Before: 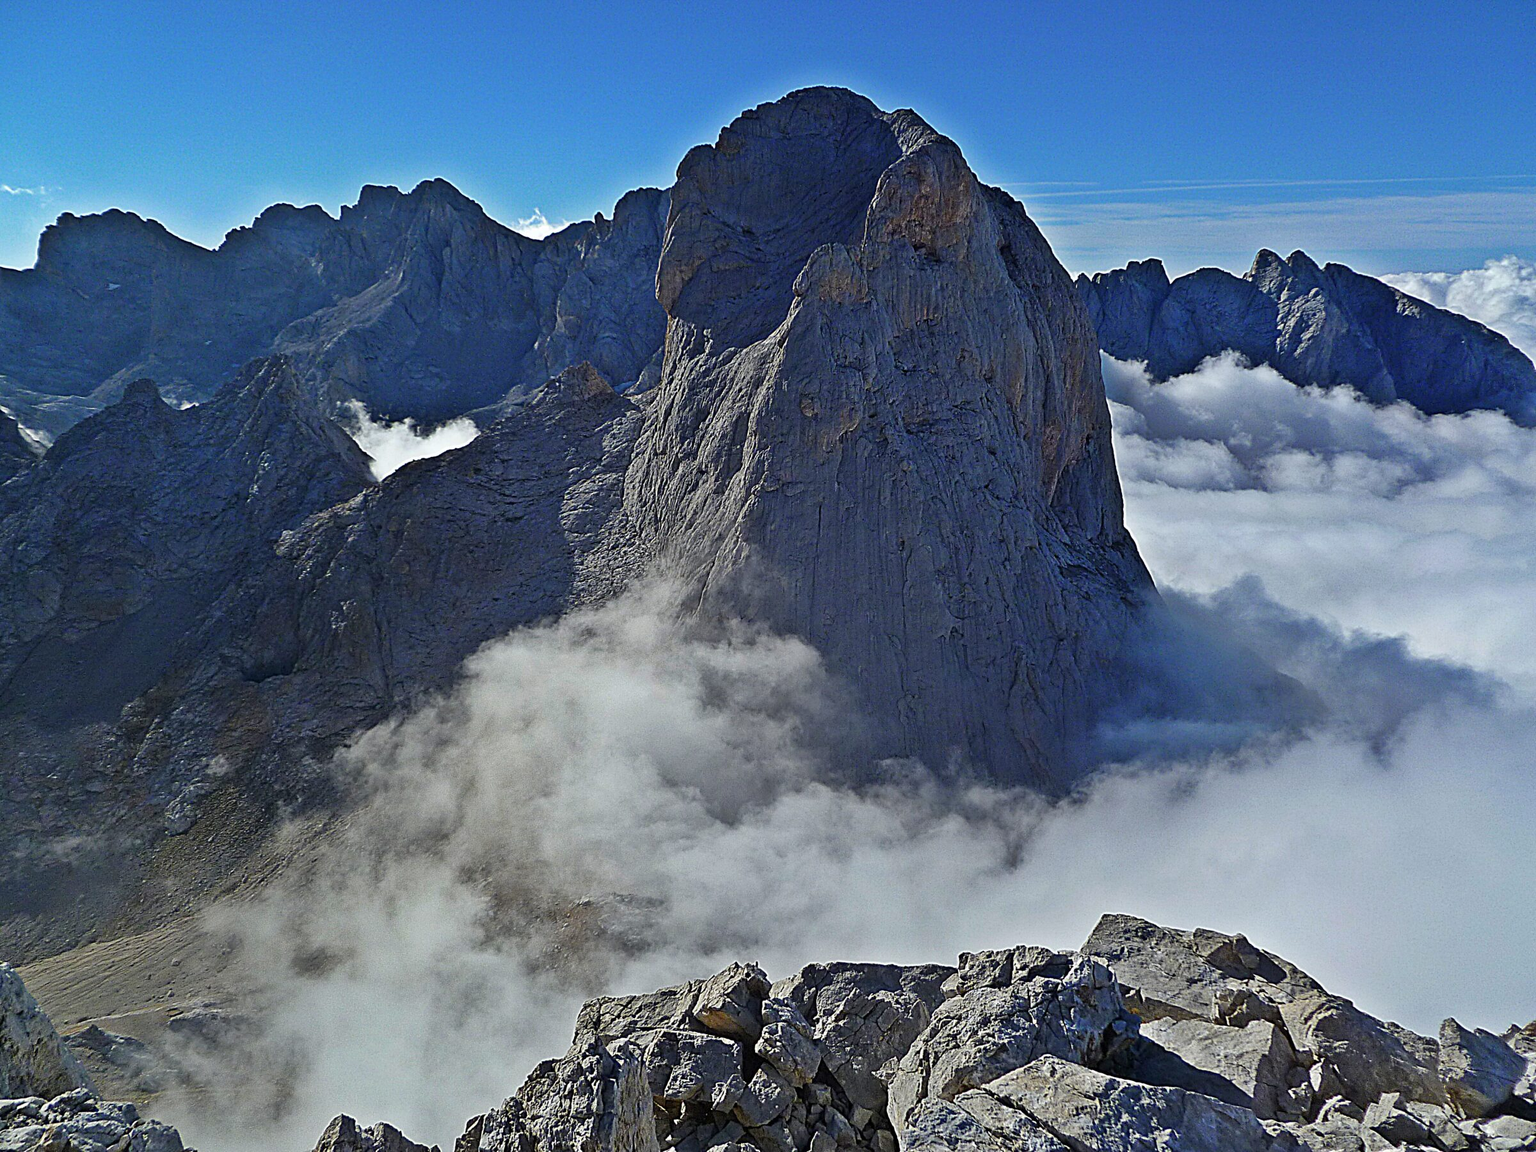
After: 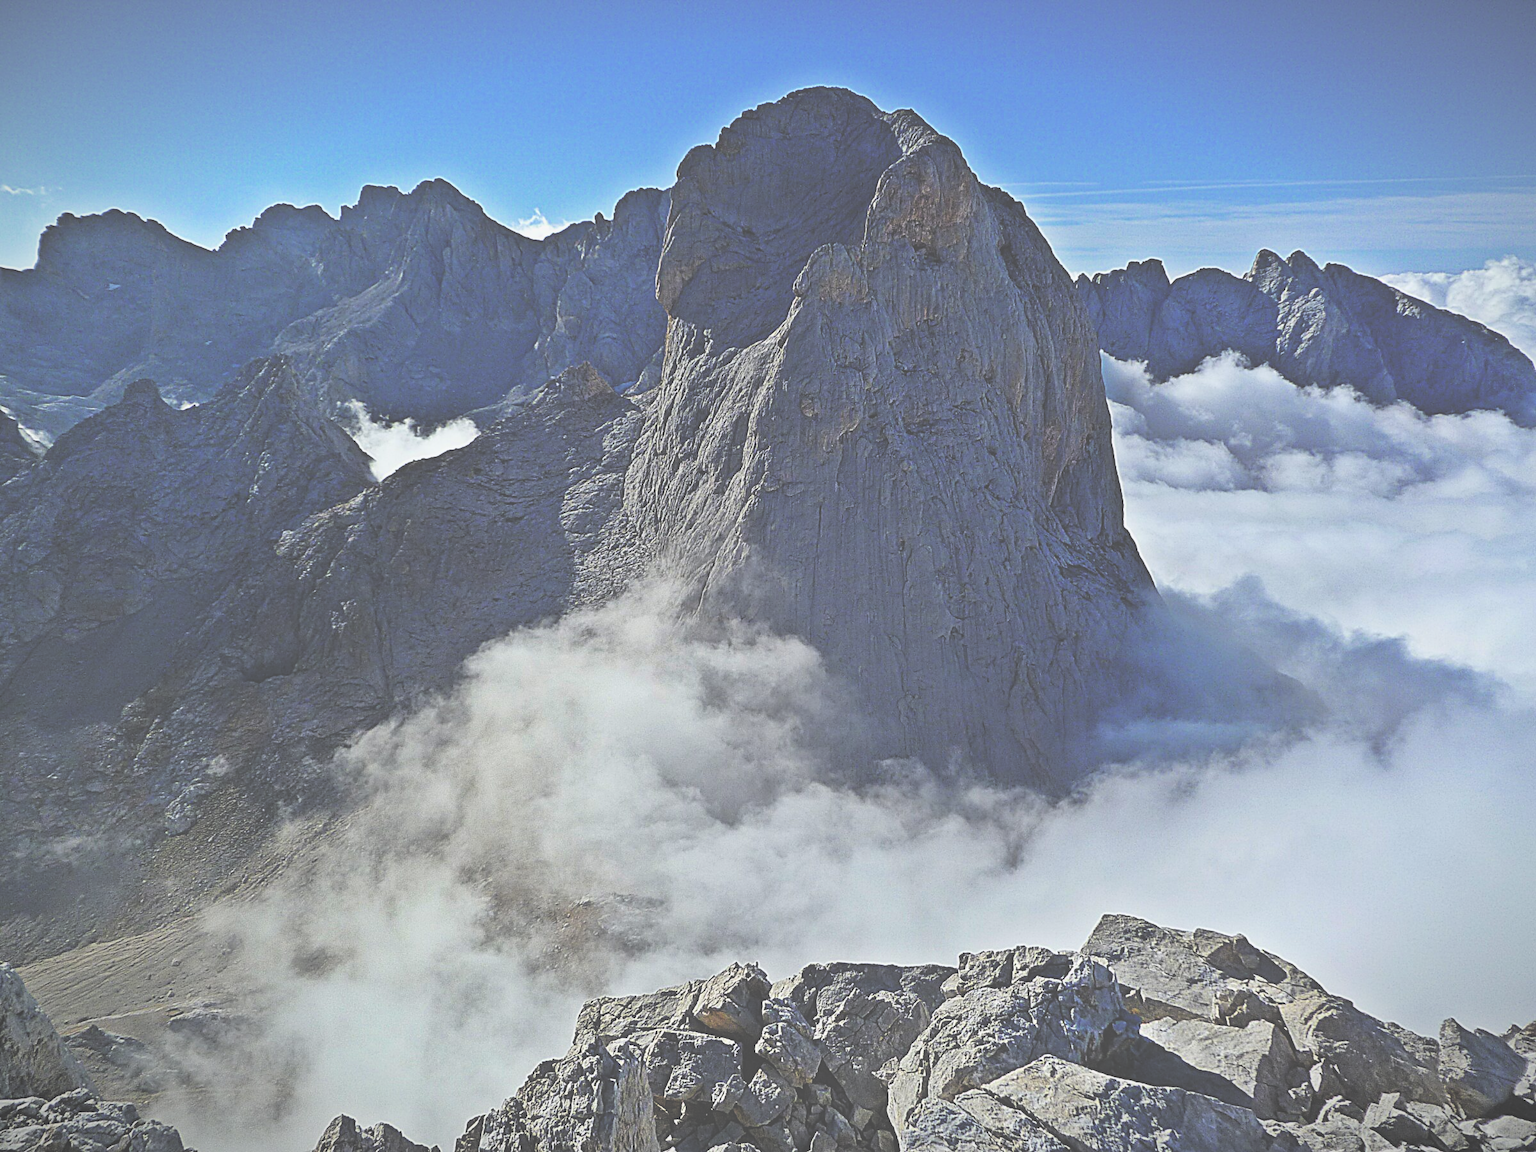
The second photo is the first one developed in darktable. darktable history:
filmic rgb: black relative exposure -5.1 EV, white relative exposure 3.51 EV, hardness 3.18, contrast 1.199, highlights saturation mix -49.75%, color science v6 (2022)
exposure: black level correction -0.072, exposure 0.503 EV, compensate exposure bias true, compensate highlight preservation false
vignetting: fall-off start 99.61%, width/height ratio 1.309
